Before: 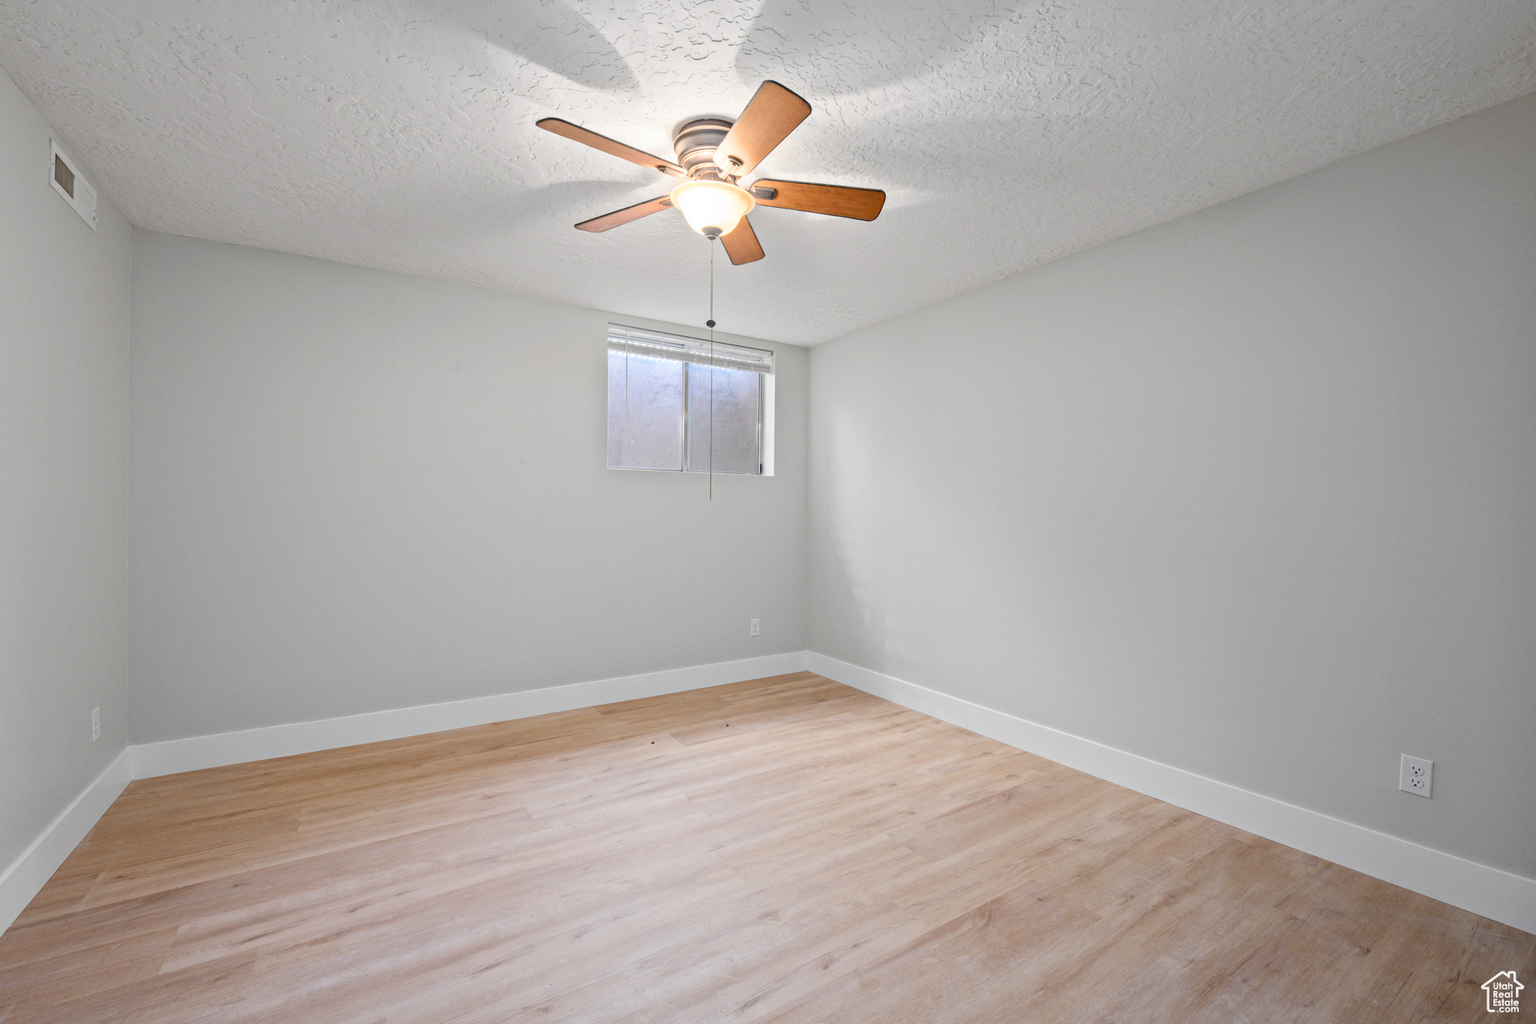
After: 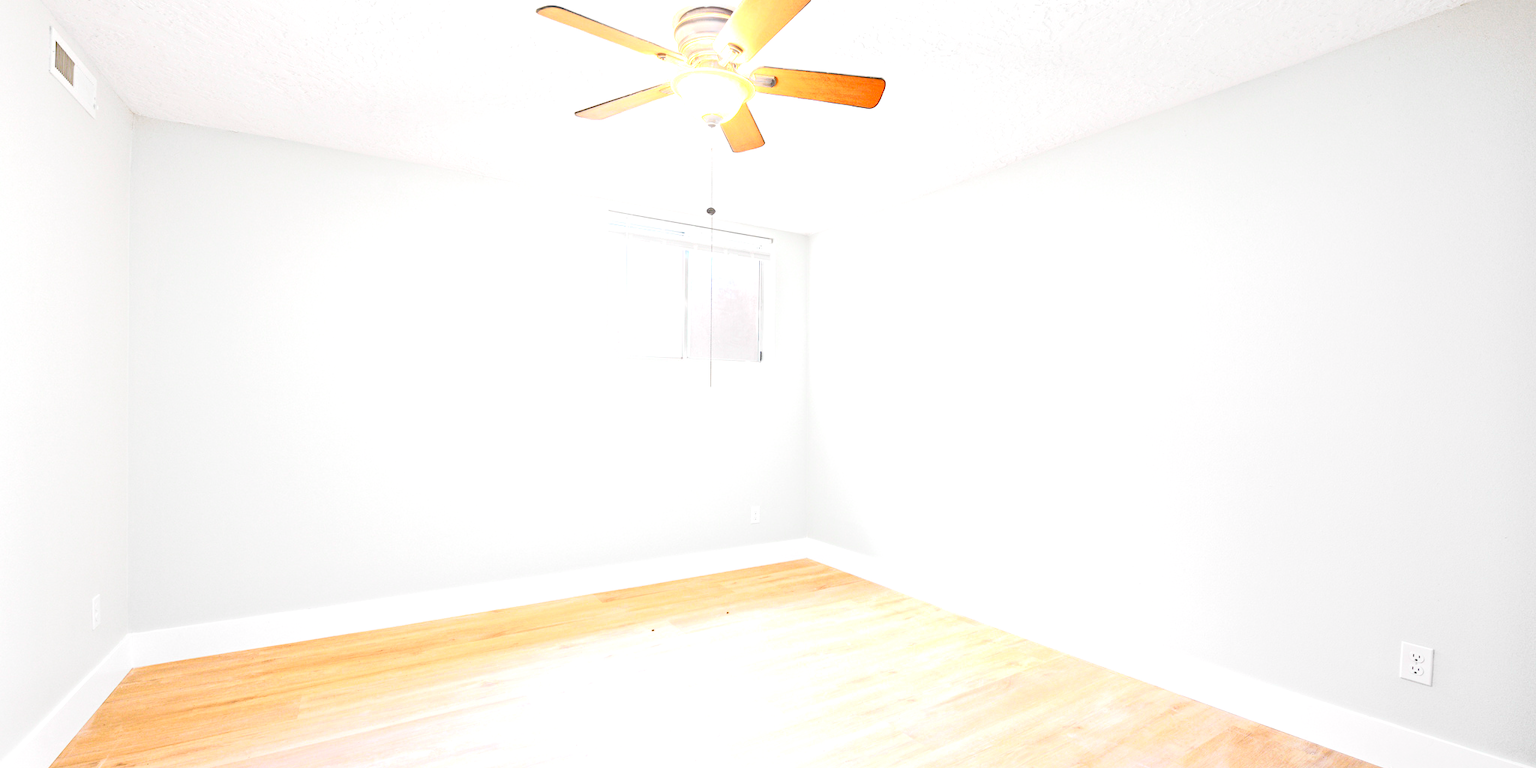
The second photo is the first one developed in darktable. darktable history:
tone curve: curves: ch0 [(0, 0) (0.062, 0.037) (0.142, 0.138) (0.359, 0.419) (0.469, 0.544) (0.634, 0.722) (0.839, 0.909) (0.998, 0.978)]; ch1 [(0, 0) (0.437, 0.408) (0.472, 0.47) (0.502, 0.503) (0.527, 0.523) (0.559, 0.573) (0.608, 0.665) (0.669, 0.748) (0.859, 0.899) (1, 1)]; ch2 [(0, 0) (0.33, 0.301) (0.421, 0.443) (0.473, 0.498) (0.502, 0.5) (0.535, 0.531) (0.575, 0.603) (0.608, 0.667) (1, 1)], color space Lab, independent channels, preserve colors none
crop: top 11.052%, bottom 13.881%
exposure: black level correction 0, exposure 1.387 EV, compensate highlight preservation false
velvia: on, module defaults
